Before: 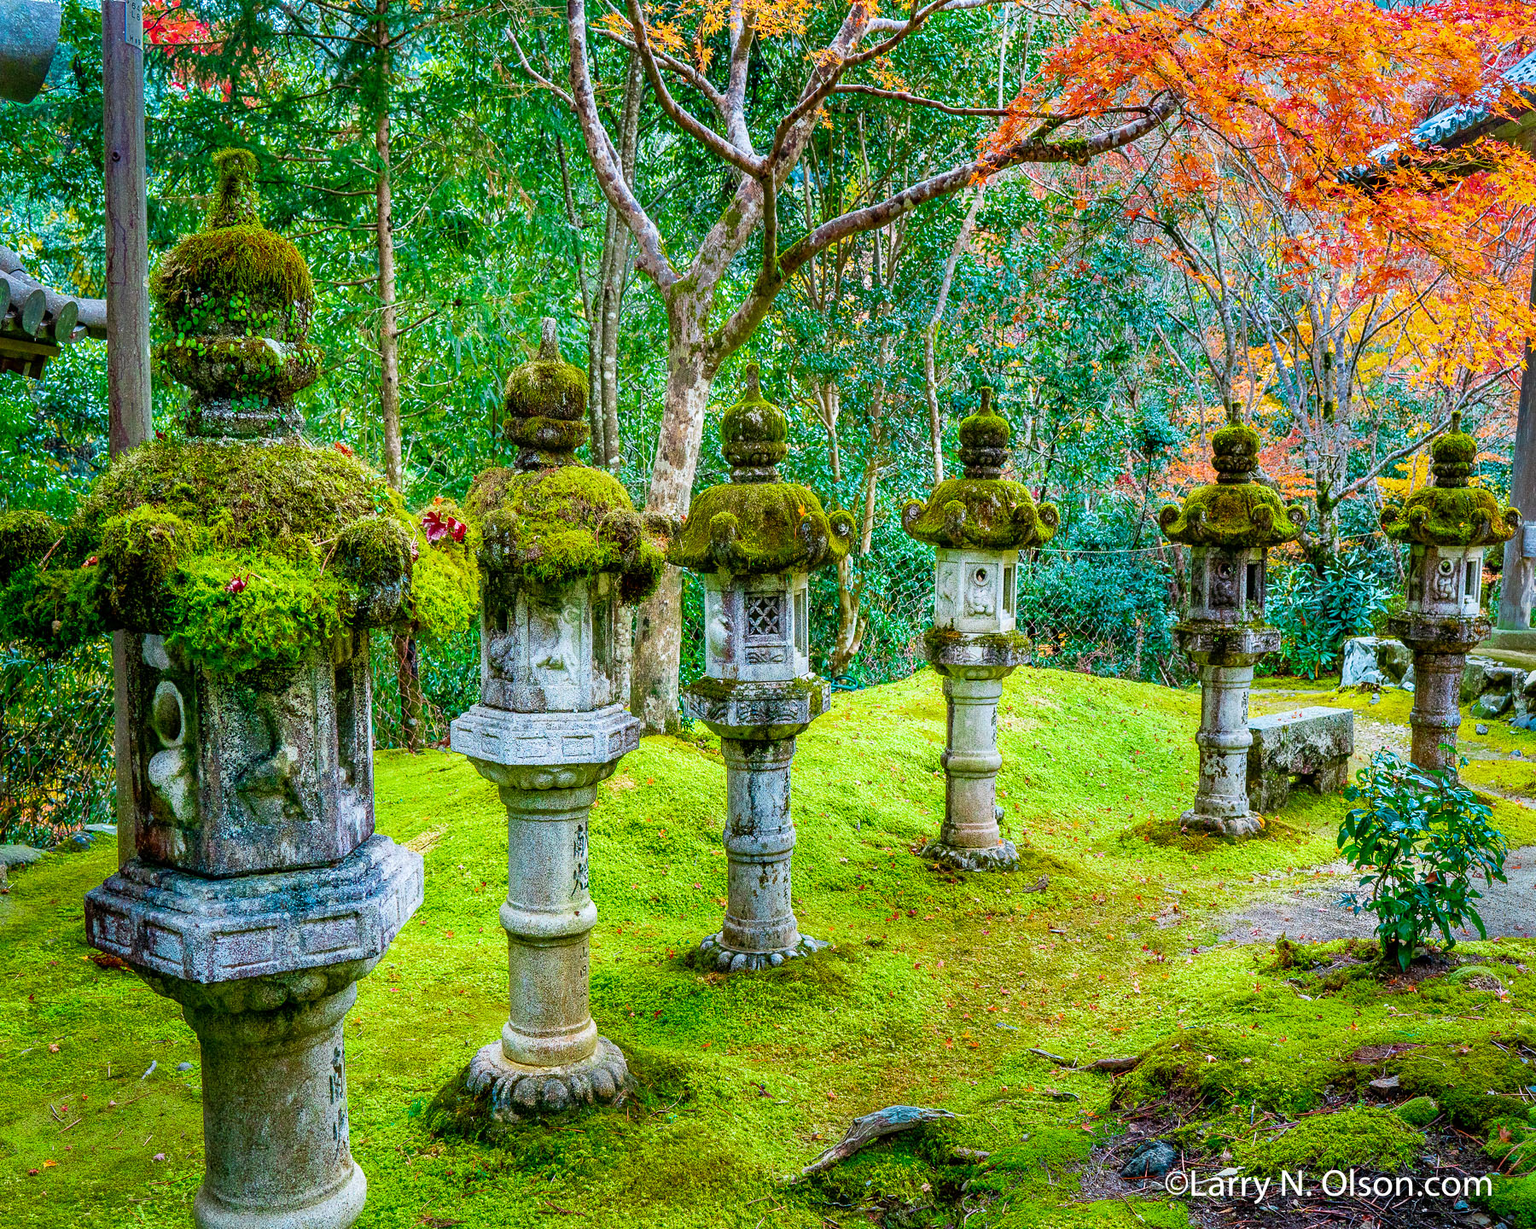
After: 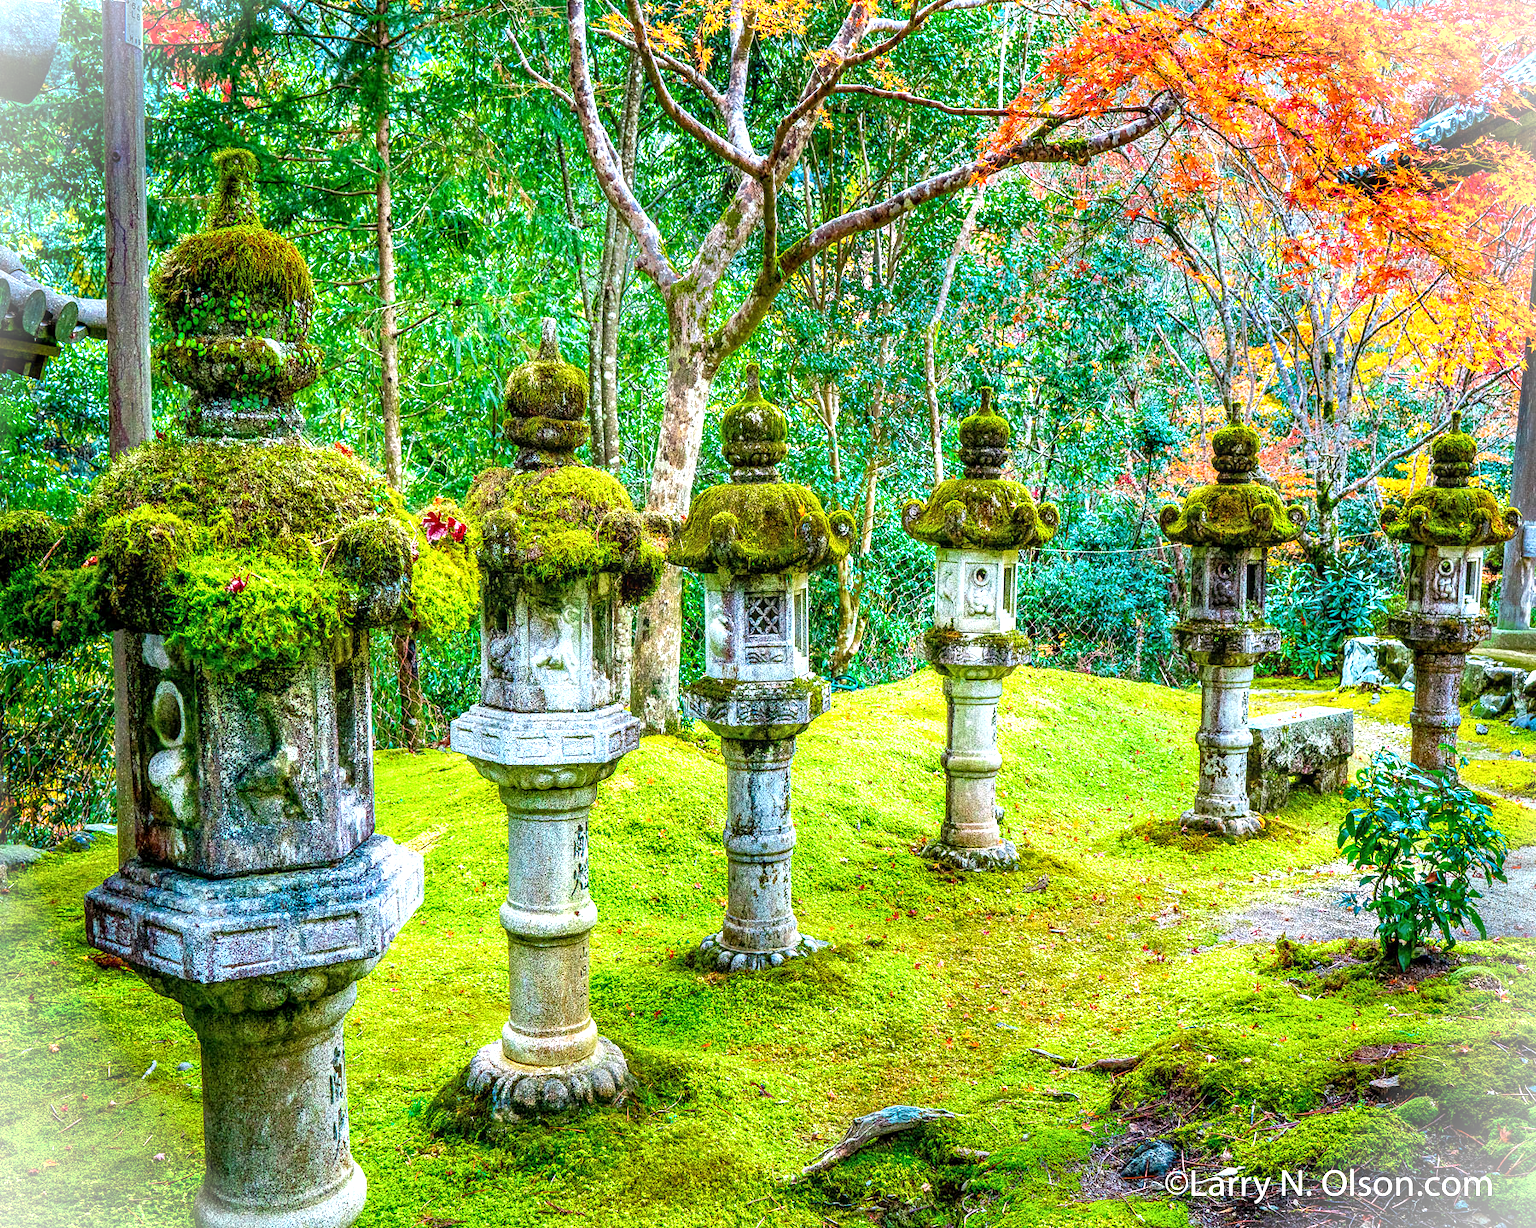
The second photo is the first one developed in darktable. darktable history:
local contrast: on, module defaults
exposure: black level correction 0, exposure 0.695 EV, compensate highlight preservation false
vignetting: fall-off start 100.9%, brightness 0.987, saturation -0.492
